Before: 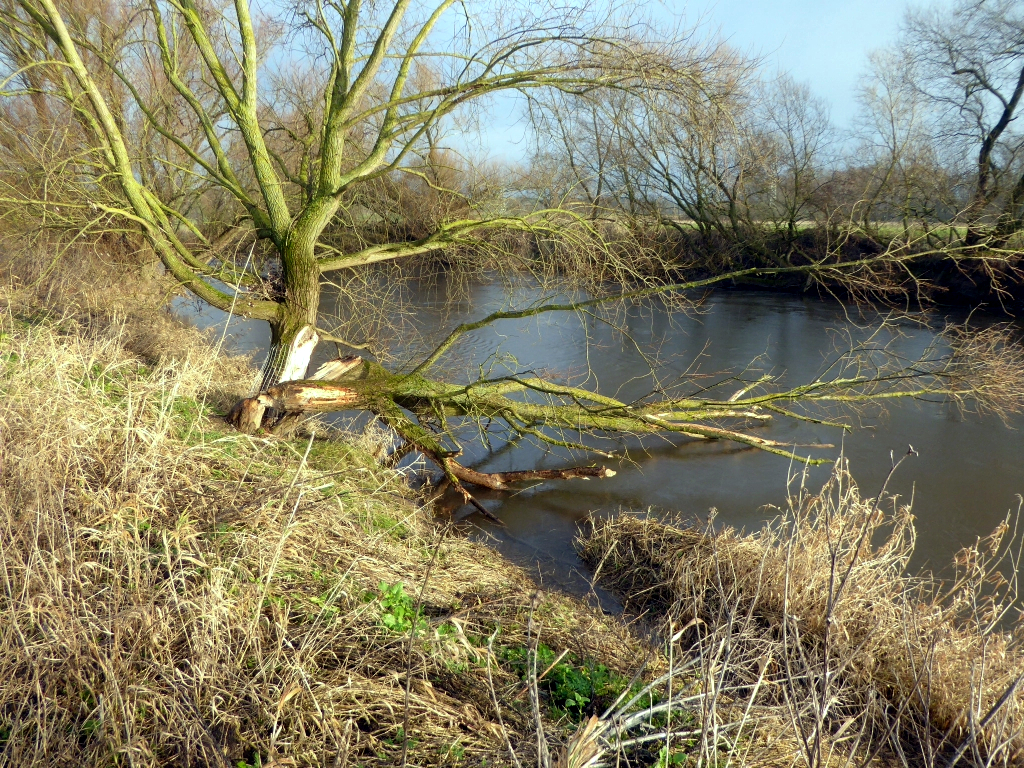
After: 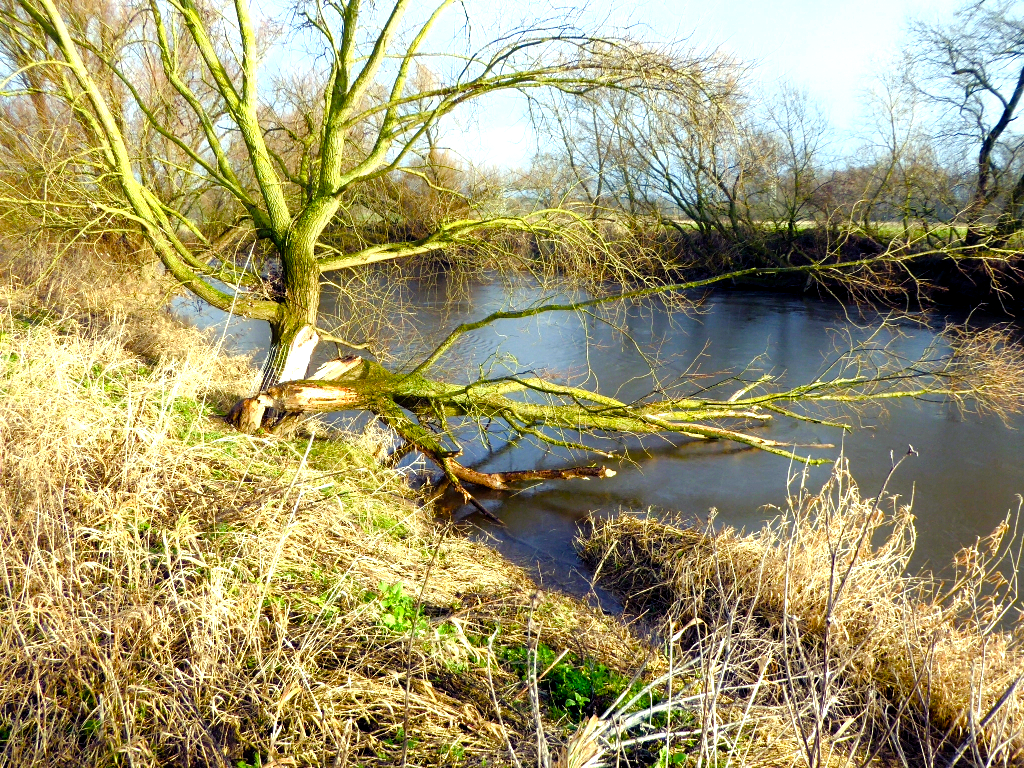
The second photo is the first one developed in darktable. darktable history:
shadows and highlights: shadows 36.62, highlights -27.49, soften with gaussian
color balance rgb: shadows lift › luminance -21.883%, shadows lift › chroma 6.558%, shadows lift › hue 271.39°, perceptual saturation grading › global saturation 53.881%, perceptual saturation grading › highlights -50.103%, perceptual saturation grading › mid-tones 40.177%, perceptual saturation grading › shadows 31.201%, perceptual brilliance grading › global brilliance 3.133%, global vibrance 9.642%
tone equalizer: -8 EV -0.728 EV, -7 EV -0.707 EV, -6 EV -0.588 EV, -5 EV -0.373 EV, -3 EV 0.372 EV, -2 EV 0.6 EV, -1 EV 0.684 EV, +0 EV 0.766 EV
